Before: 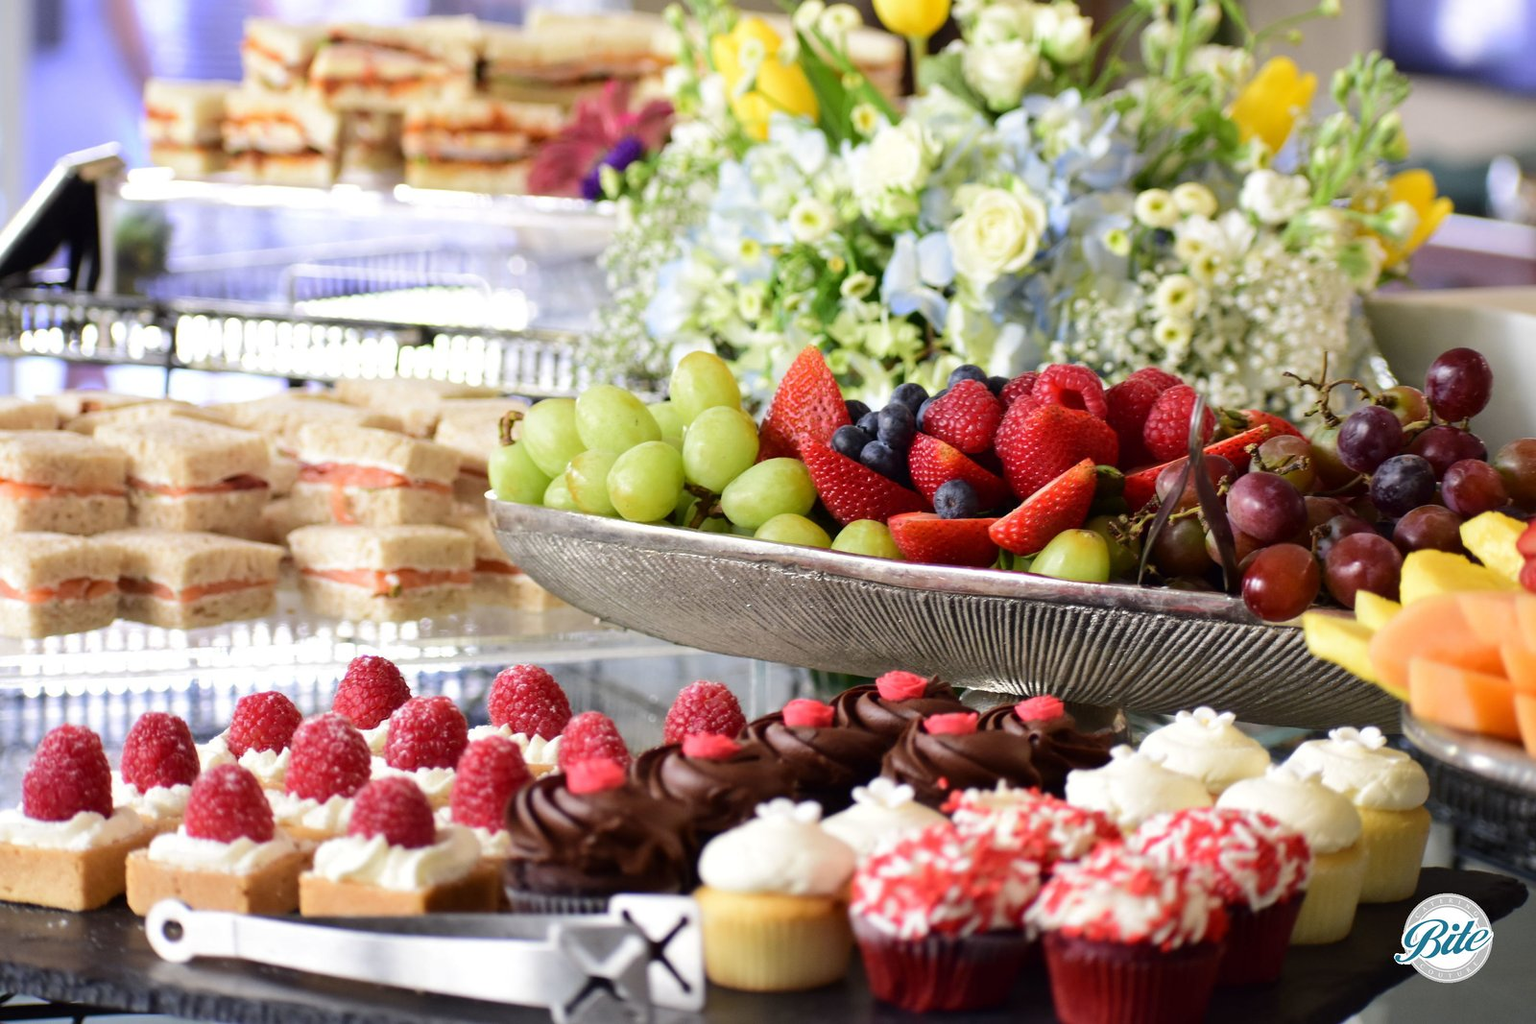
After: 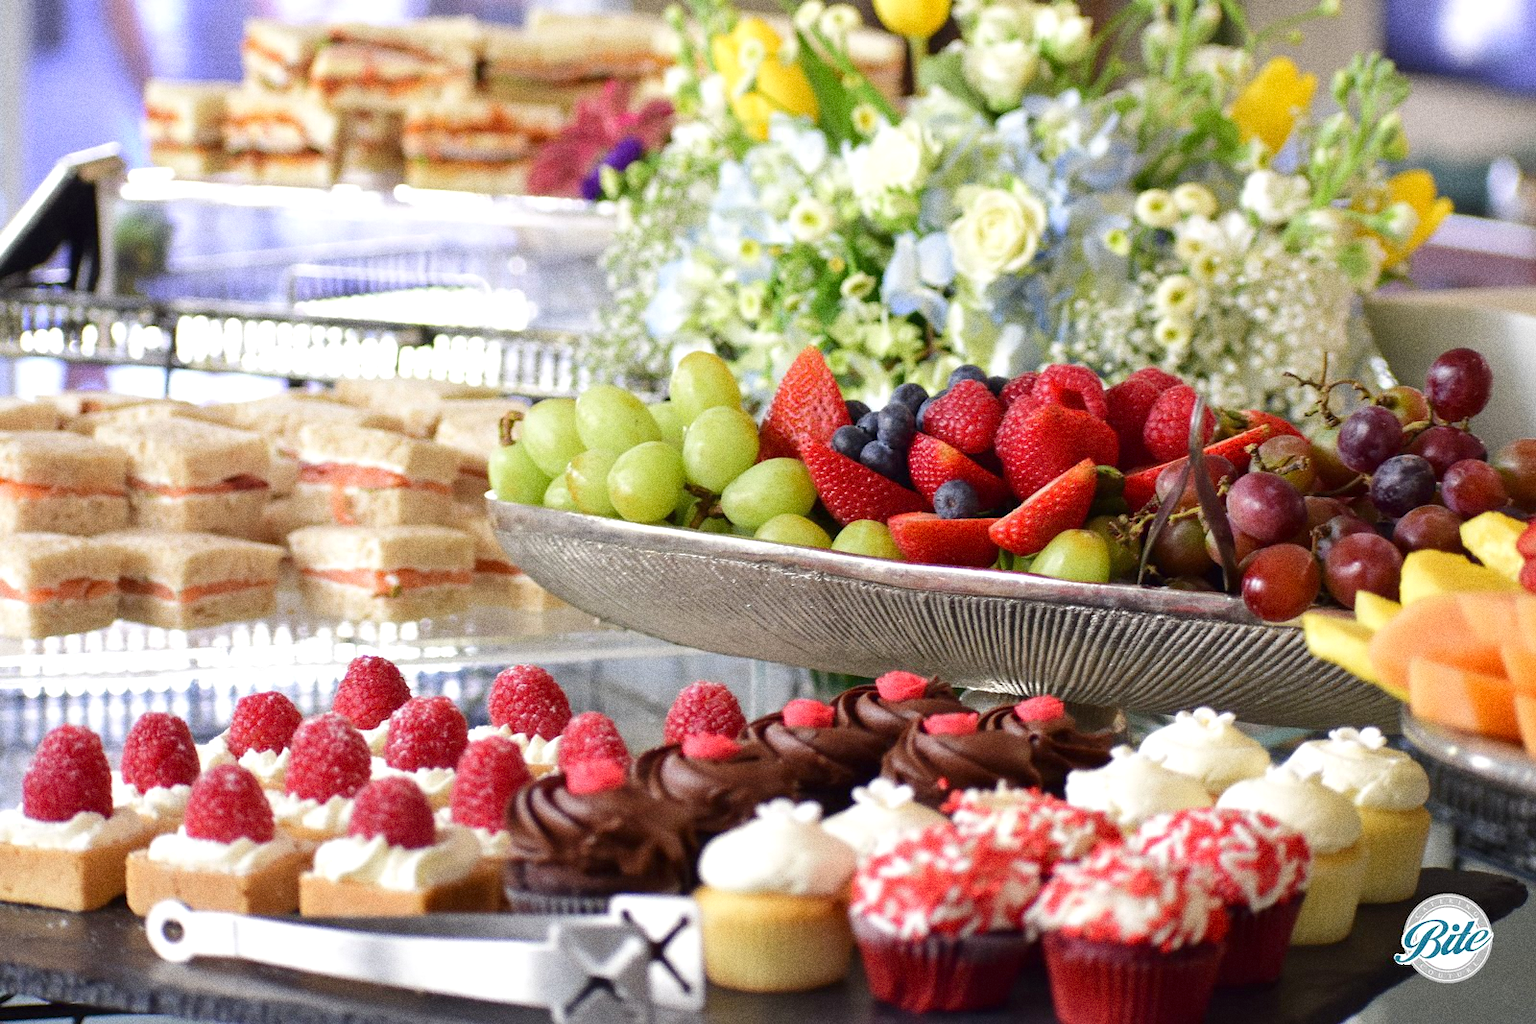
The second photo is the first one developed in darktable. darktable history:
levels: levels [0, 0.476, 0.951]
exposure: exposure 0.3 EV, compensate highlight preservation false
tone equalizer: -8 EV 0.25 EV, -7 EV 0.417 EV, -6 EV 0.417 EV, -5 EV 0.25 EV, -3 EV -0.25 EV, -2 EV -0.417 EV, -1 EV -0.417 EV, +0 EV -0.25 EV, edges refinement/feathering 500, mask exposure compensation -1.57 EV, preserve details guided filter
grain: coarseness 11.82 ISO, strength 36.67%, mid-tones bias 74.17%
